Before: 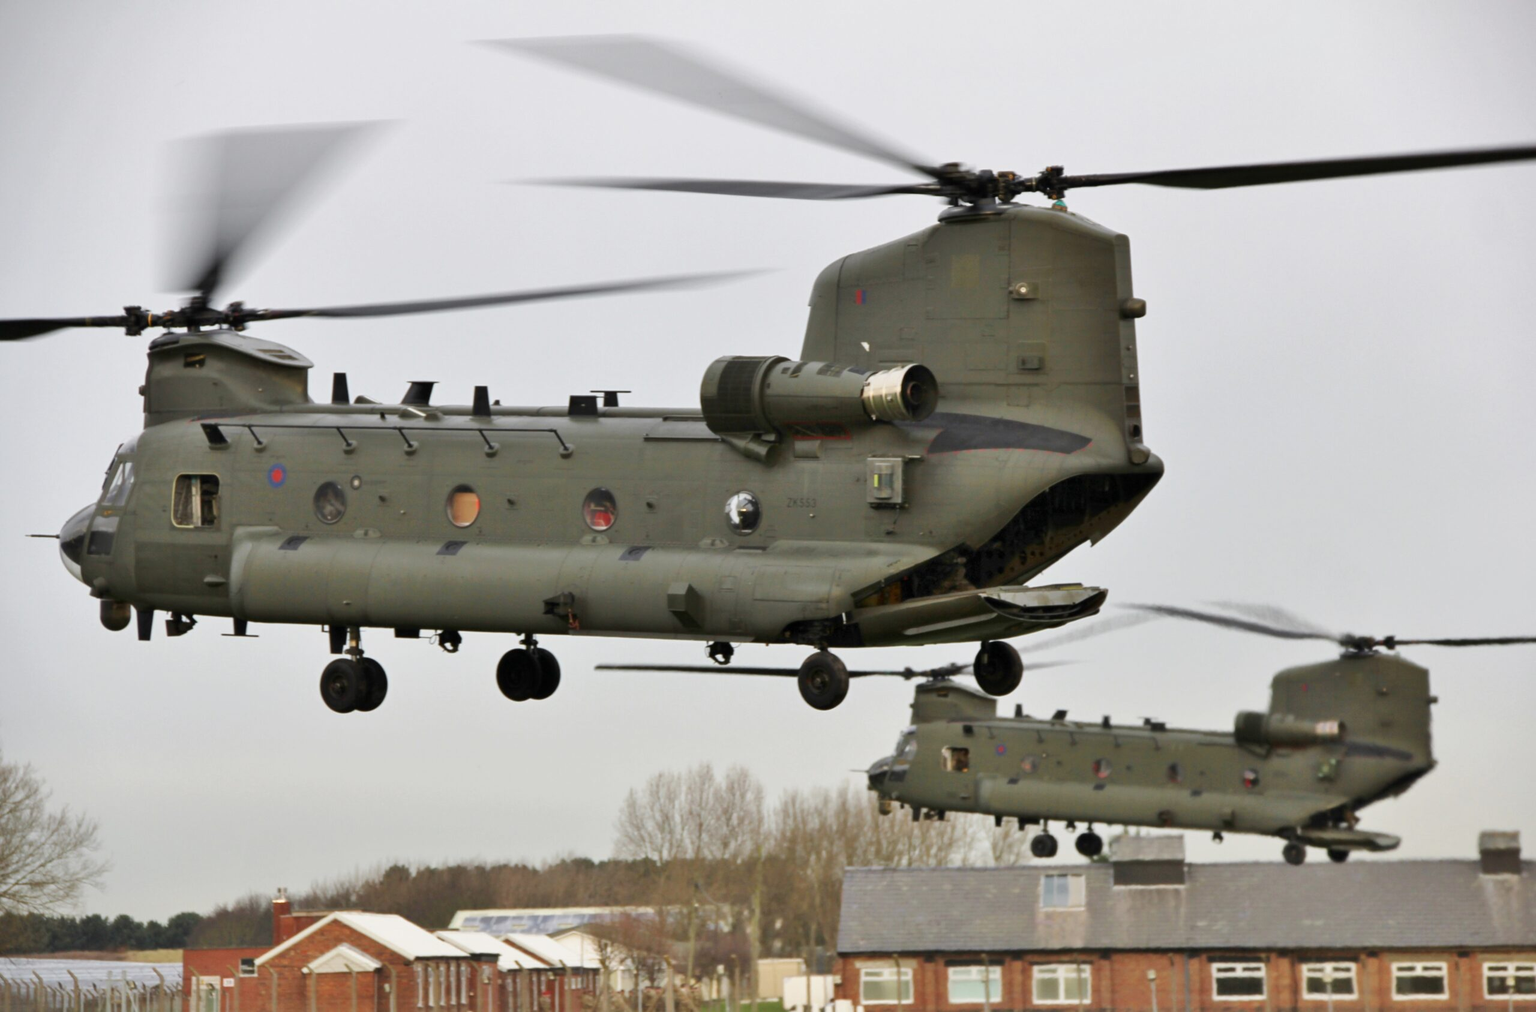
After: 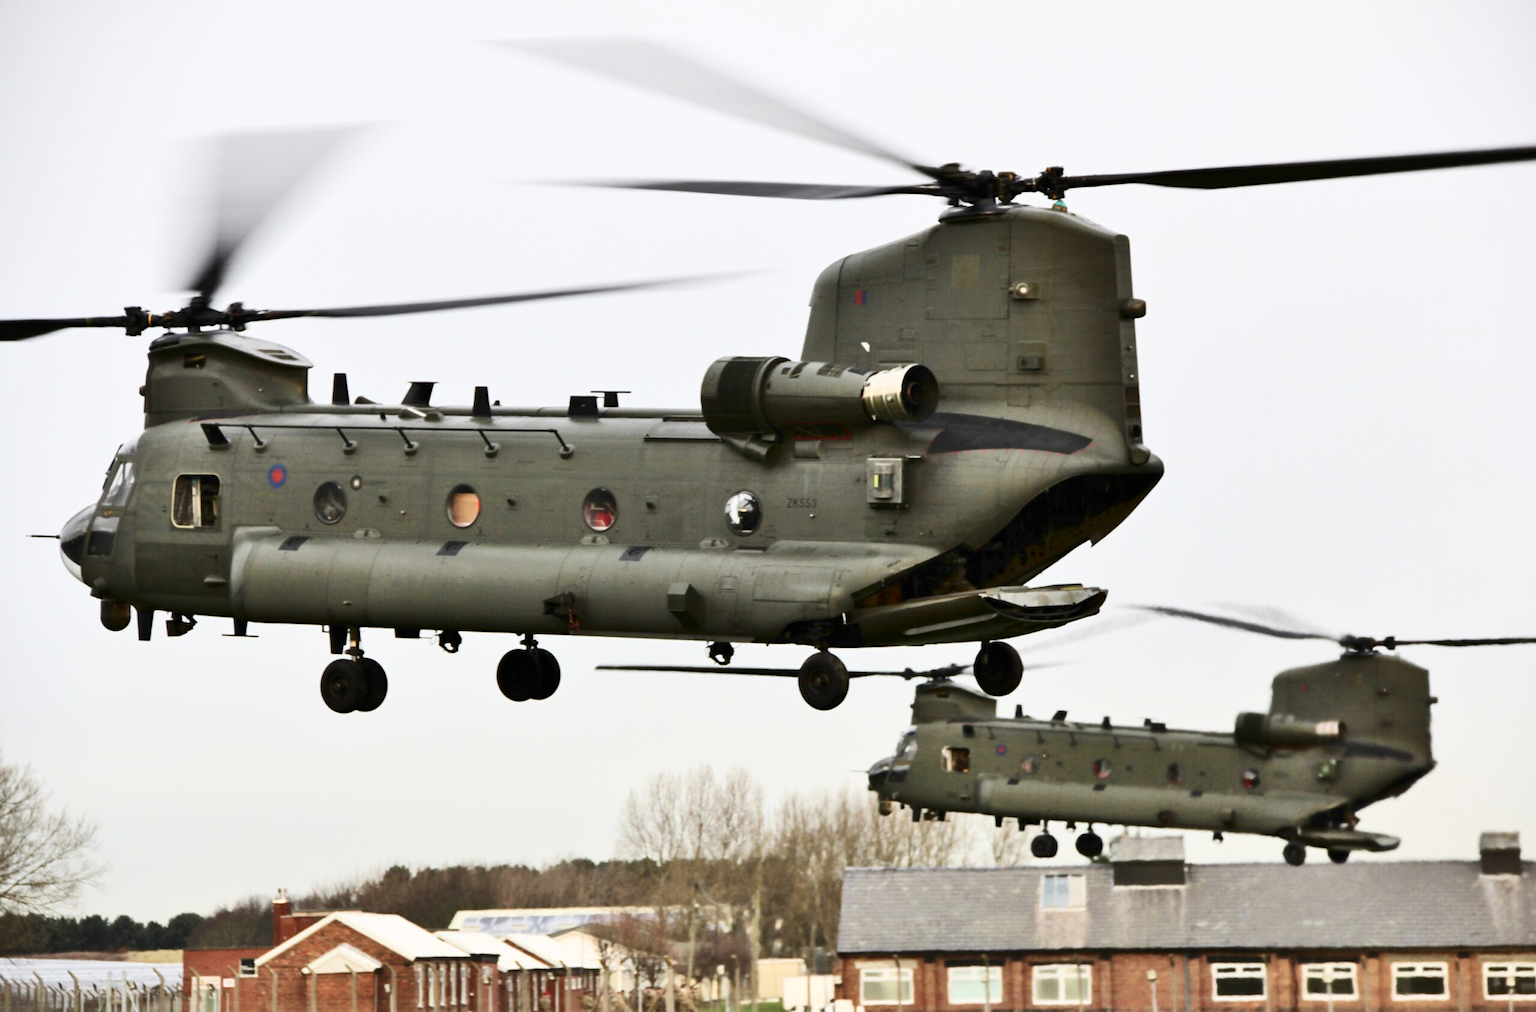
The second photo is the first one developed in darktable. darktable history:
contrast brightness saturation: contrast 0.39, brightness 0.1
white balance: emerald 1
